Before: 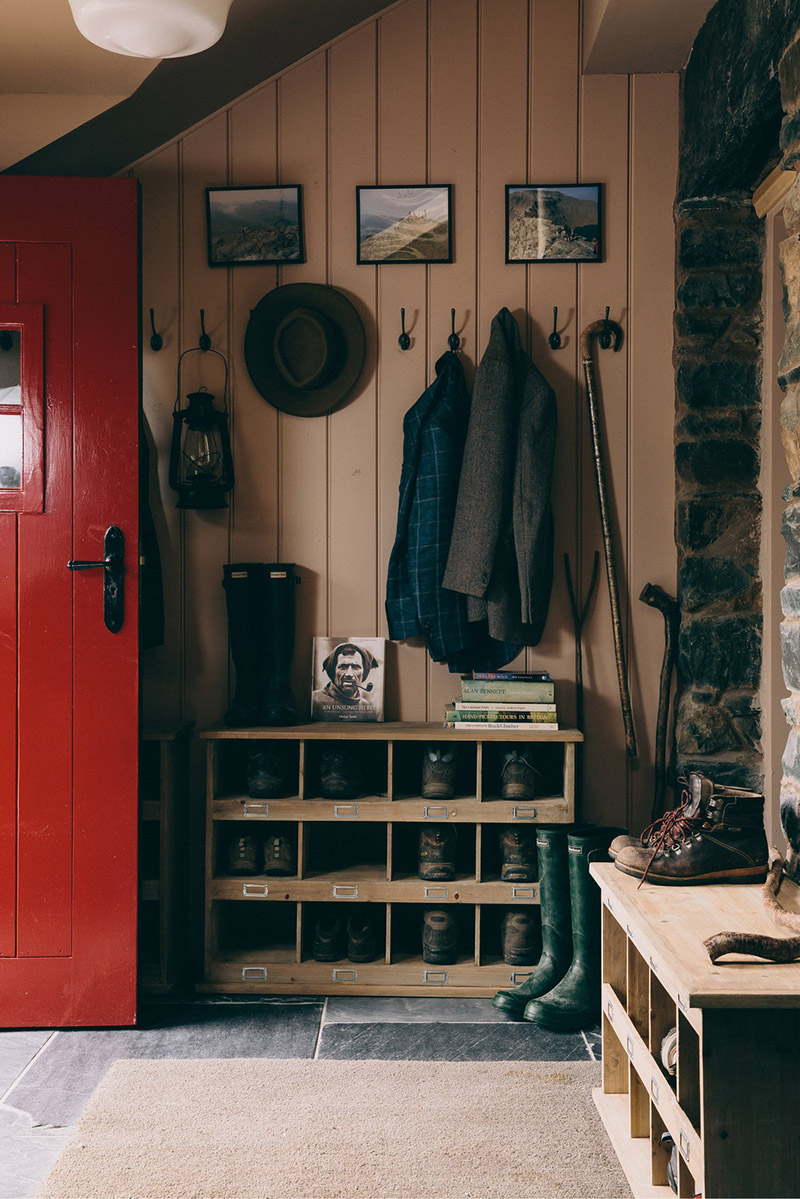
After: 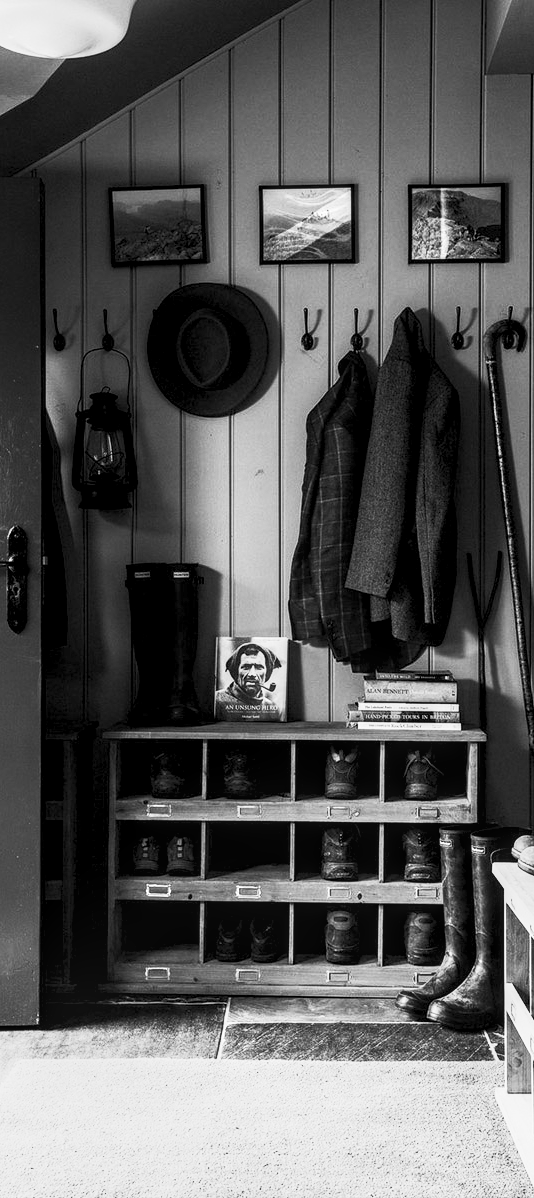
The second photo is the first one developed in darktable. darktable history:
color calibration: output gray [0.21, 0.42, 0.37, 0], illuminant as shot in camera, x 0.366, y 0.378, temperature 4428.37 K
crop and rotate: left 12.297%, right 20.911%
exposure: black level correction 0.01, exposure 0.017 EV, compensate highlight preservation false
contrast brightness saturation: contrast 0.547, brightness 0.459, saturation -0.985
local contrast: detail 130%
